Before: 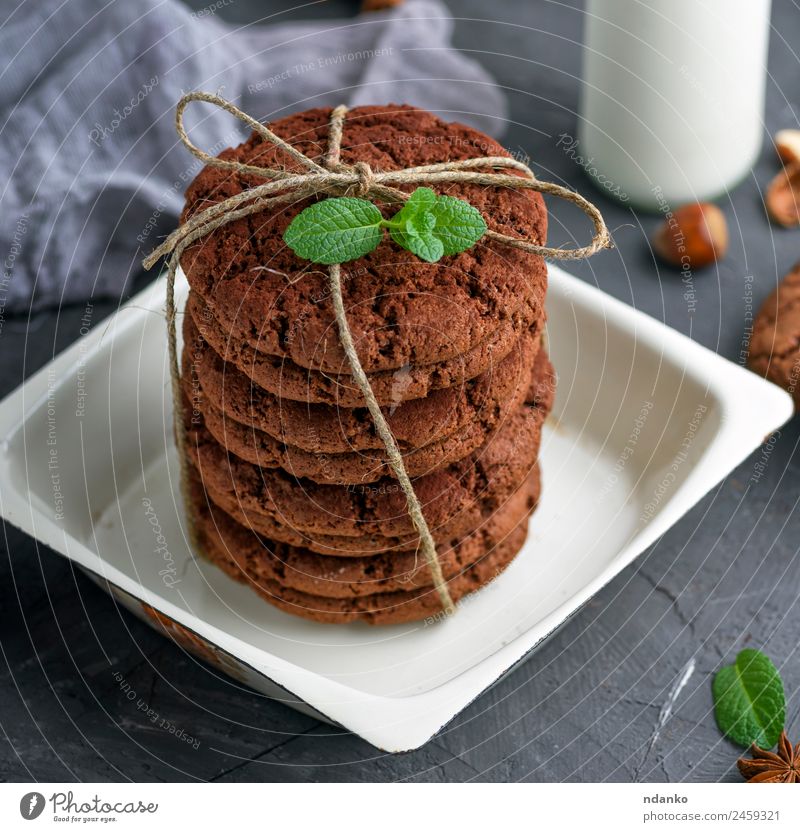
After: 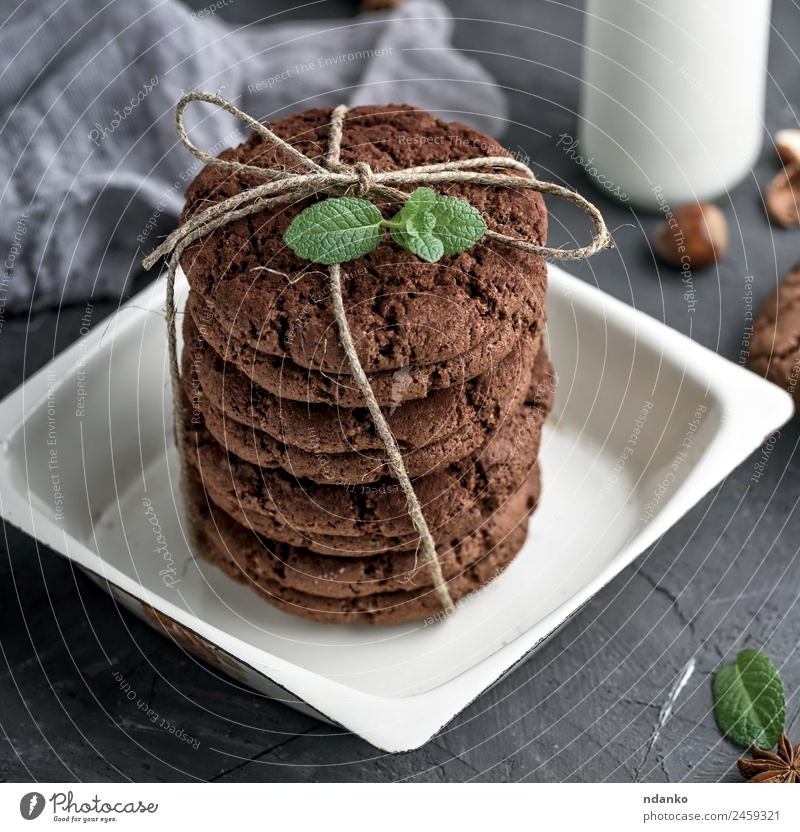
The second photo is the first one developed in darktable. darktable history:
contrast equalizer: y [[0.5, 0.542, 0.583, 0.625, 0.667, 0.708], [0.5 ×6], [0.5 ×6], [0, 0.033, 0.067, 0.1, 0.133, 0.167], [0, 0.05, 0.1, 0.15, 0.2, 0.25]], mix 0.367
contrast brightness saturation: contrast 0.097, saturation -0.369
